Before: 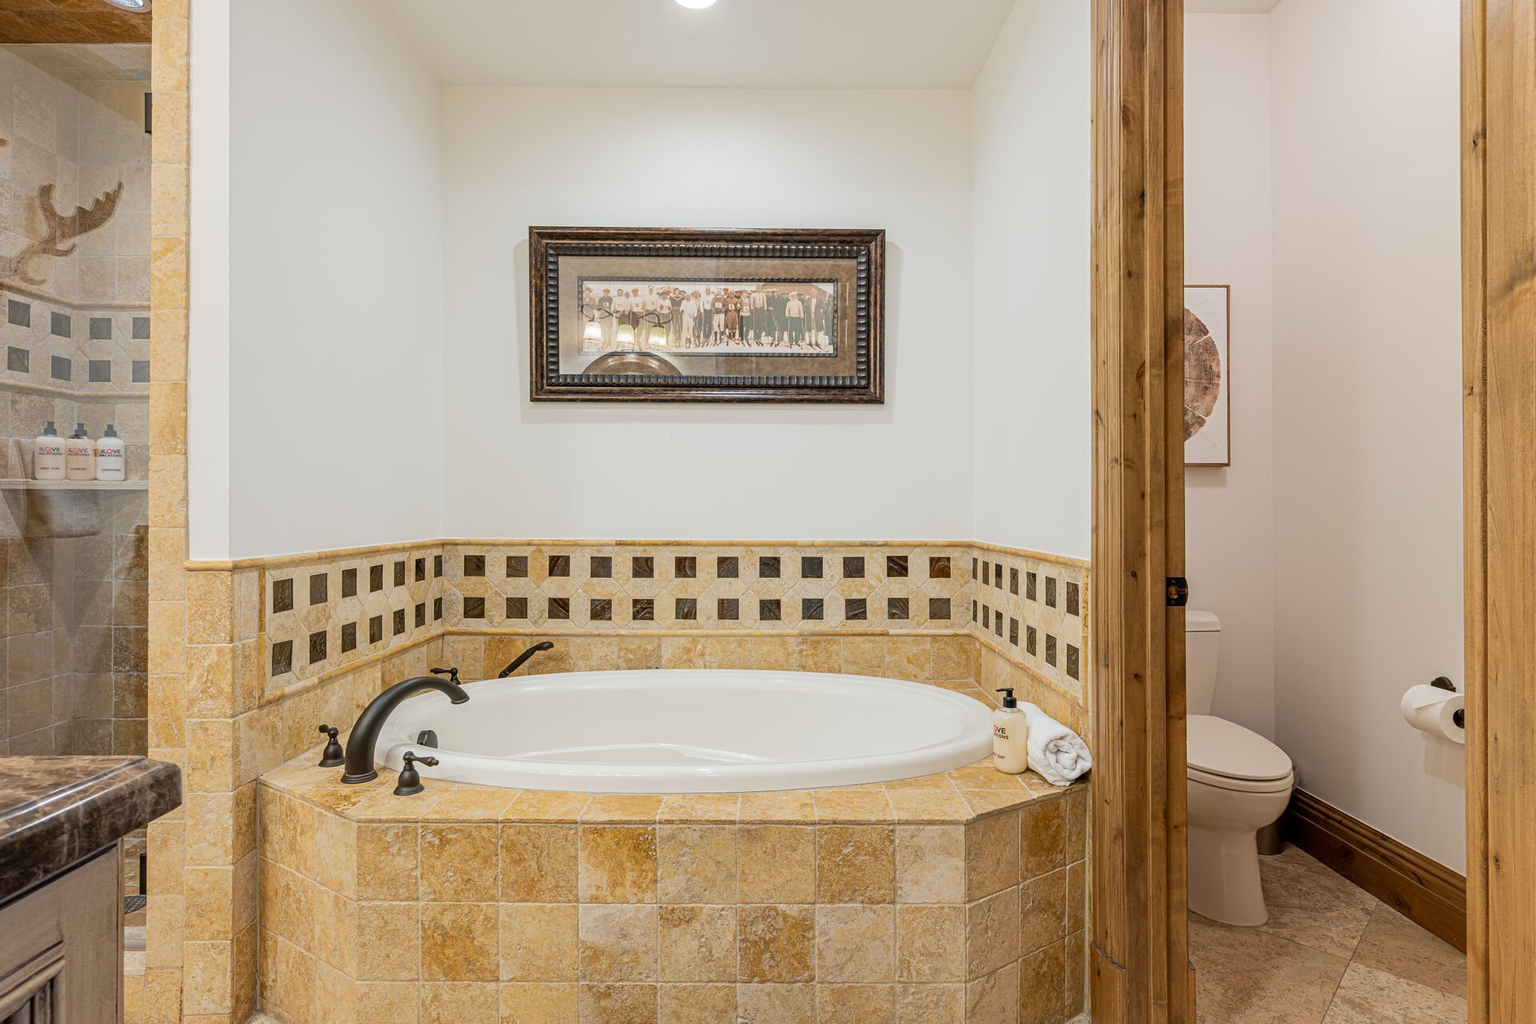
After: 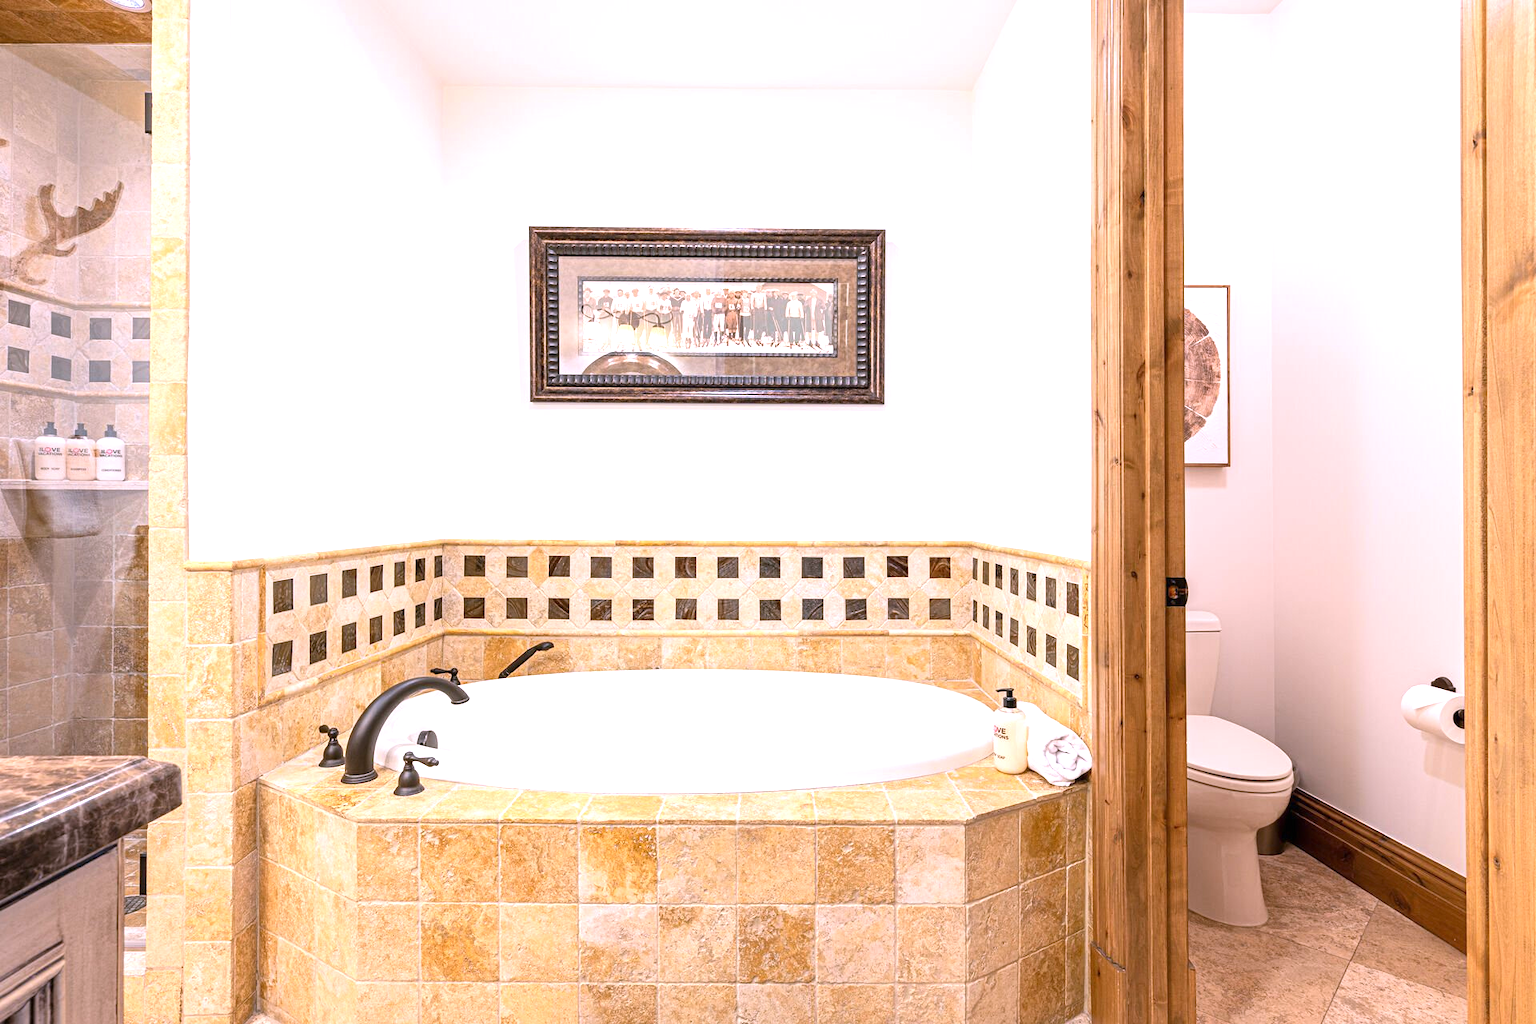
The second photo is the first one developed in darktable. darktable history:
white balance: red 1.066, blue 1.119
exposure: black level correction 0, exposure 0.95 EV, compensate exposure bias true, compensate highlight preservation false
